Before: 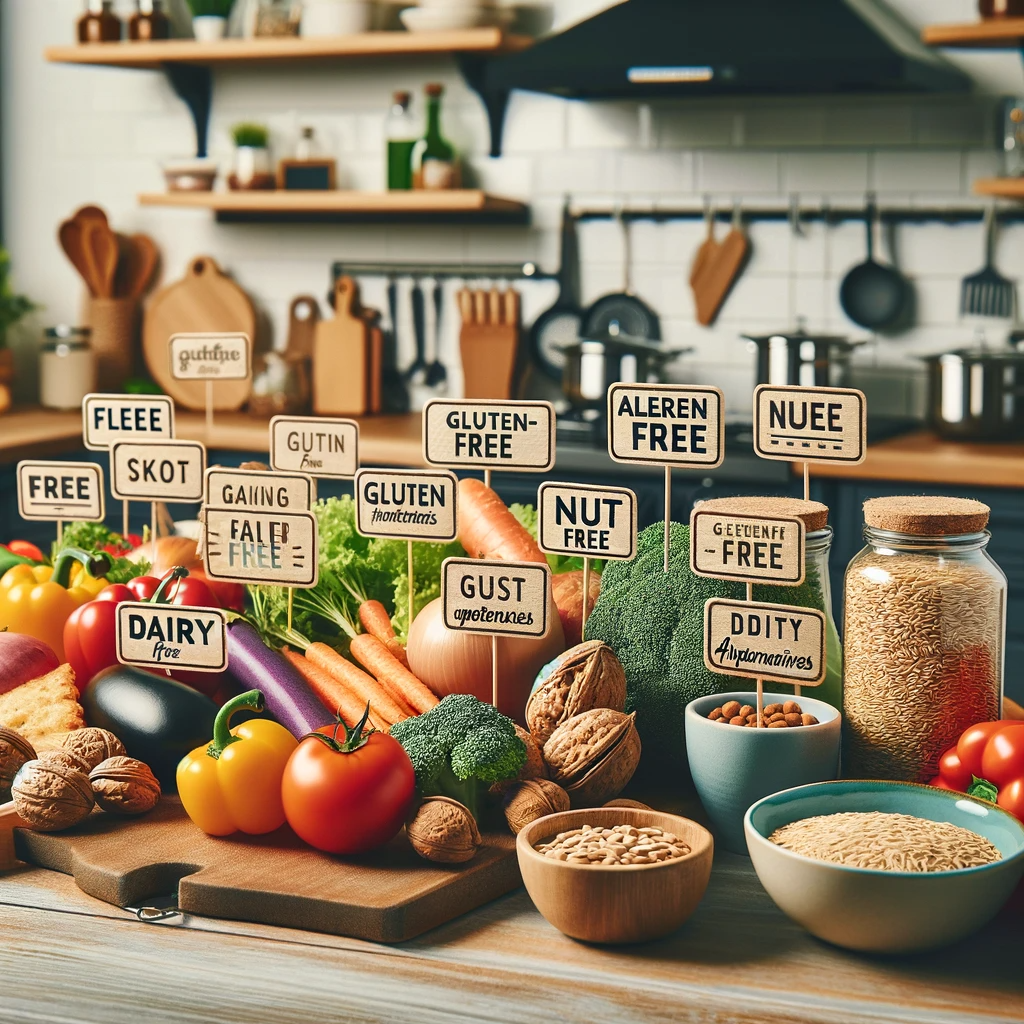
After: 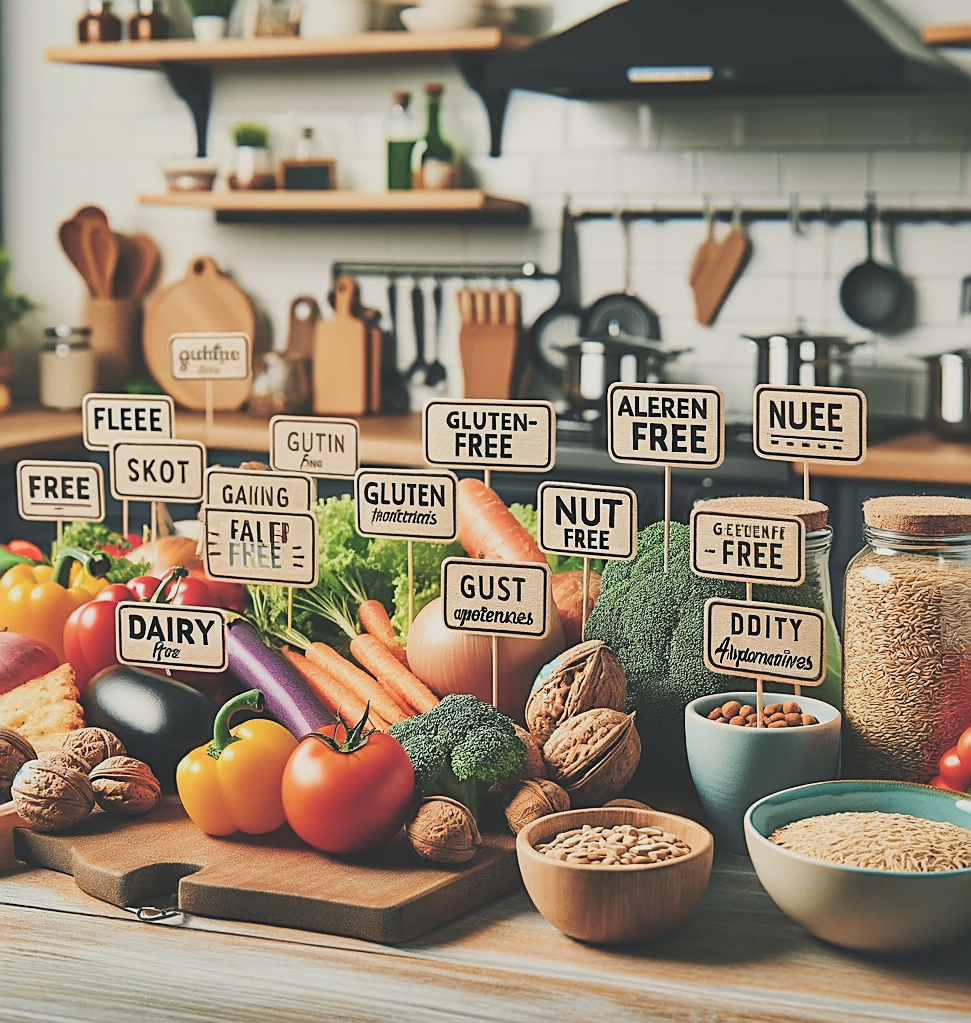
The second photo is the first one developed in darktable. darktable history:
sharpen: amount 0.55
crop and rotate: right 5.167%
filmic rgb: black relative exposure -5 EV, hardness 2.88, contrast 1.2
exposure: black level correction -0.041, exposure 0.064 EV, compensate highlight preservation false
